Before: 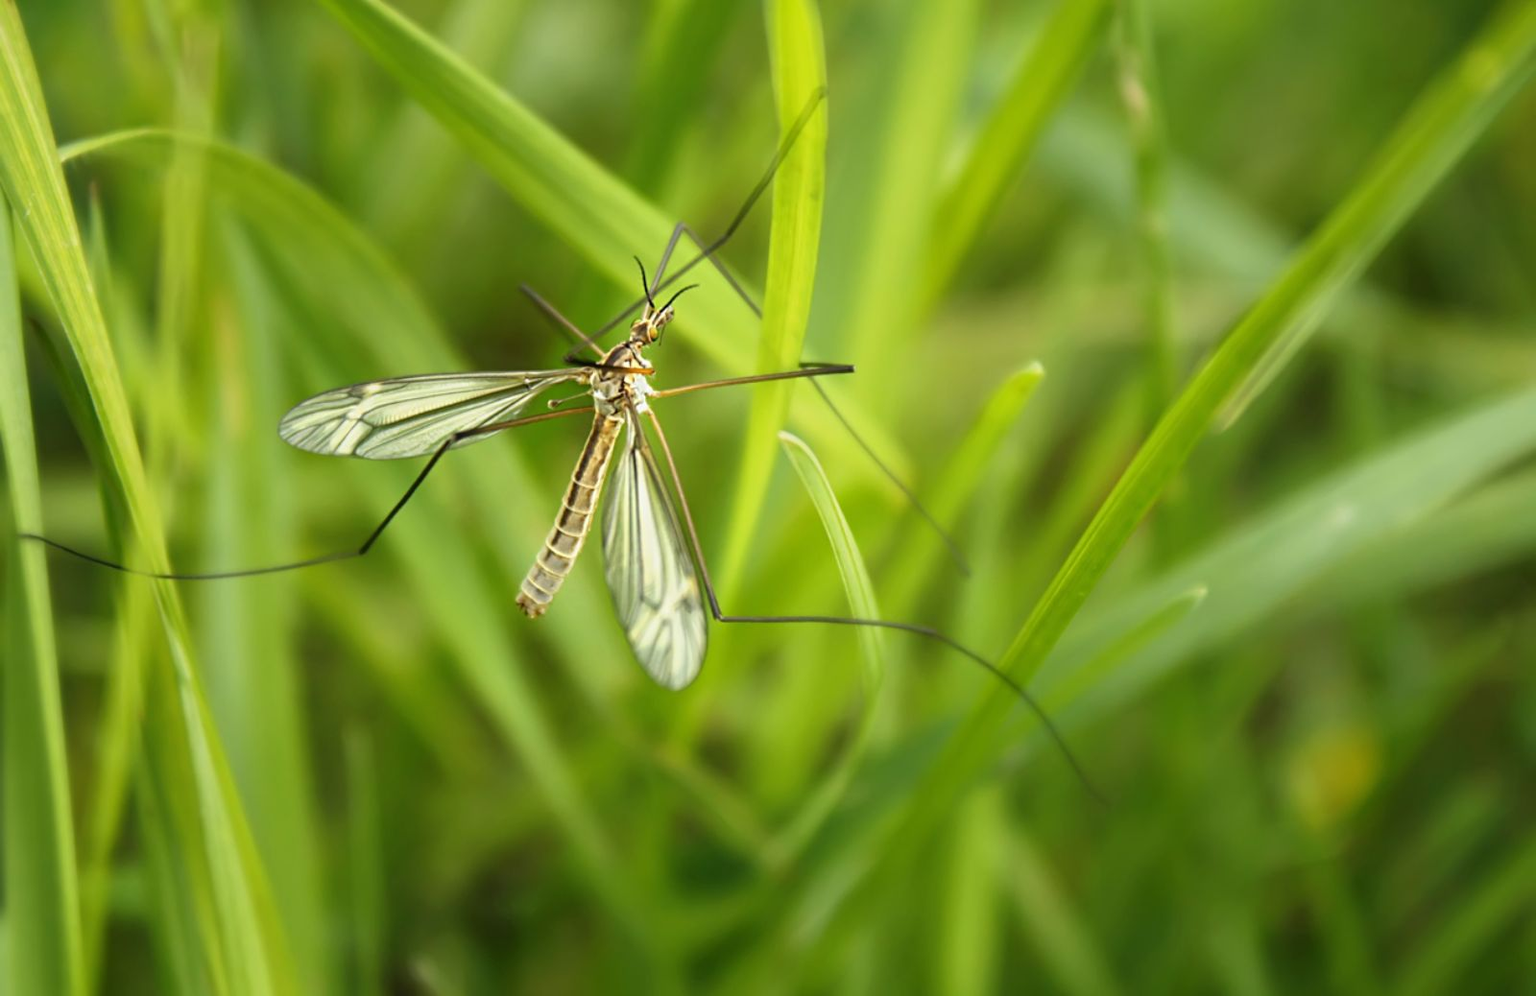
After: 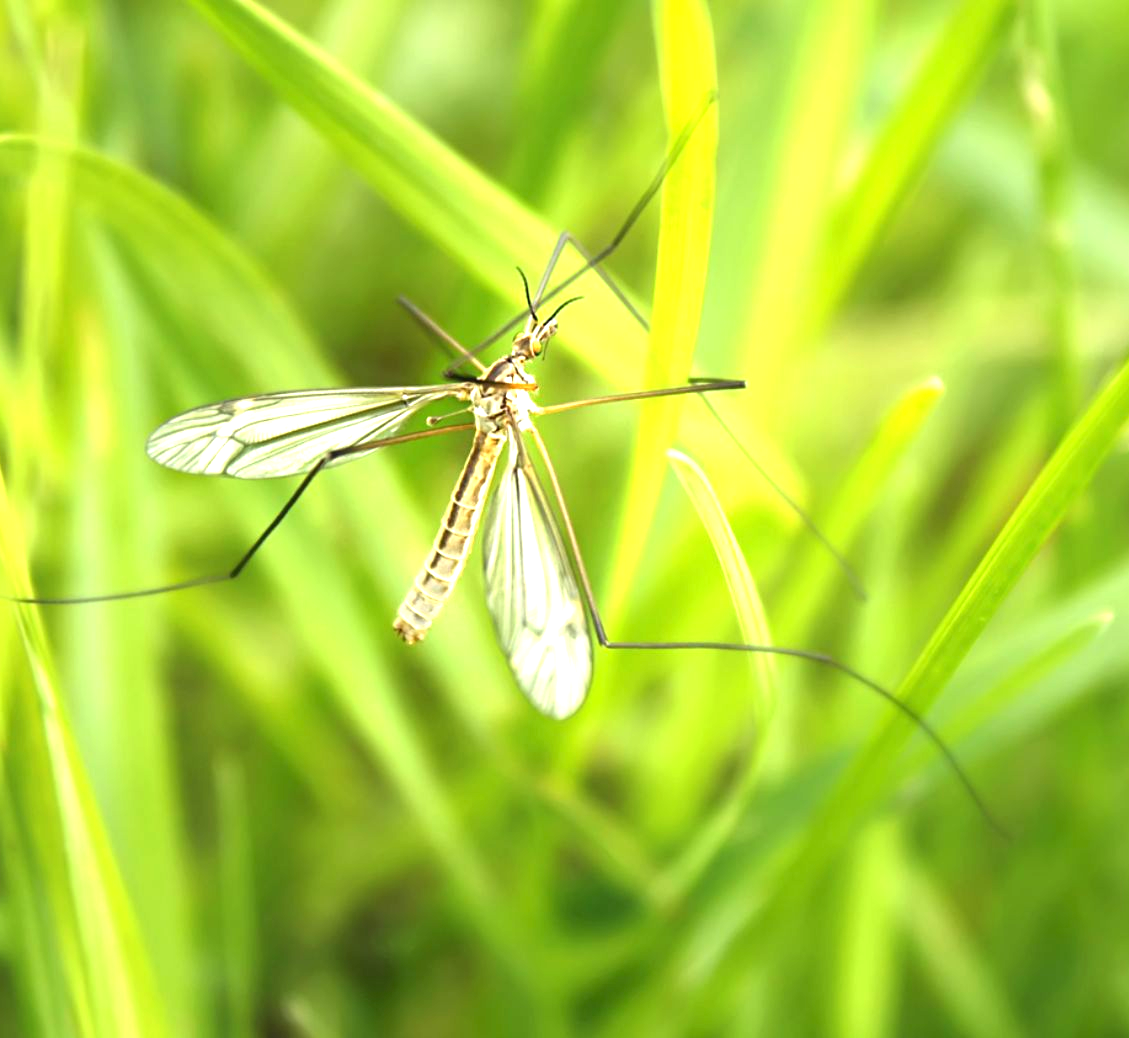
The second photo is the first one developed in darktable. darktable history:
crop and rotate: left 9.061%, right 20.322%
exposure: black level correction 0, exposure 1.2 EV, compensate highlight preservation false
